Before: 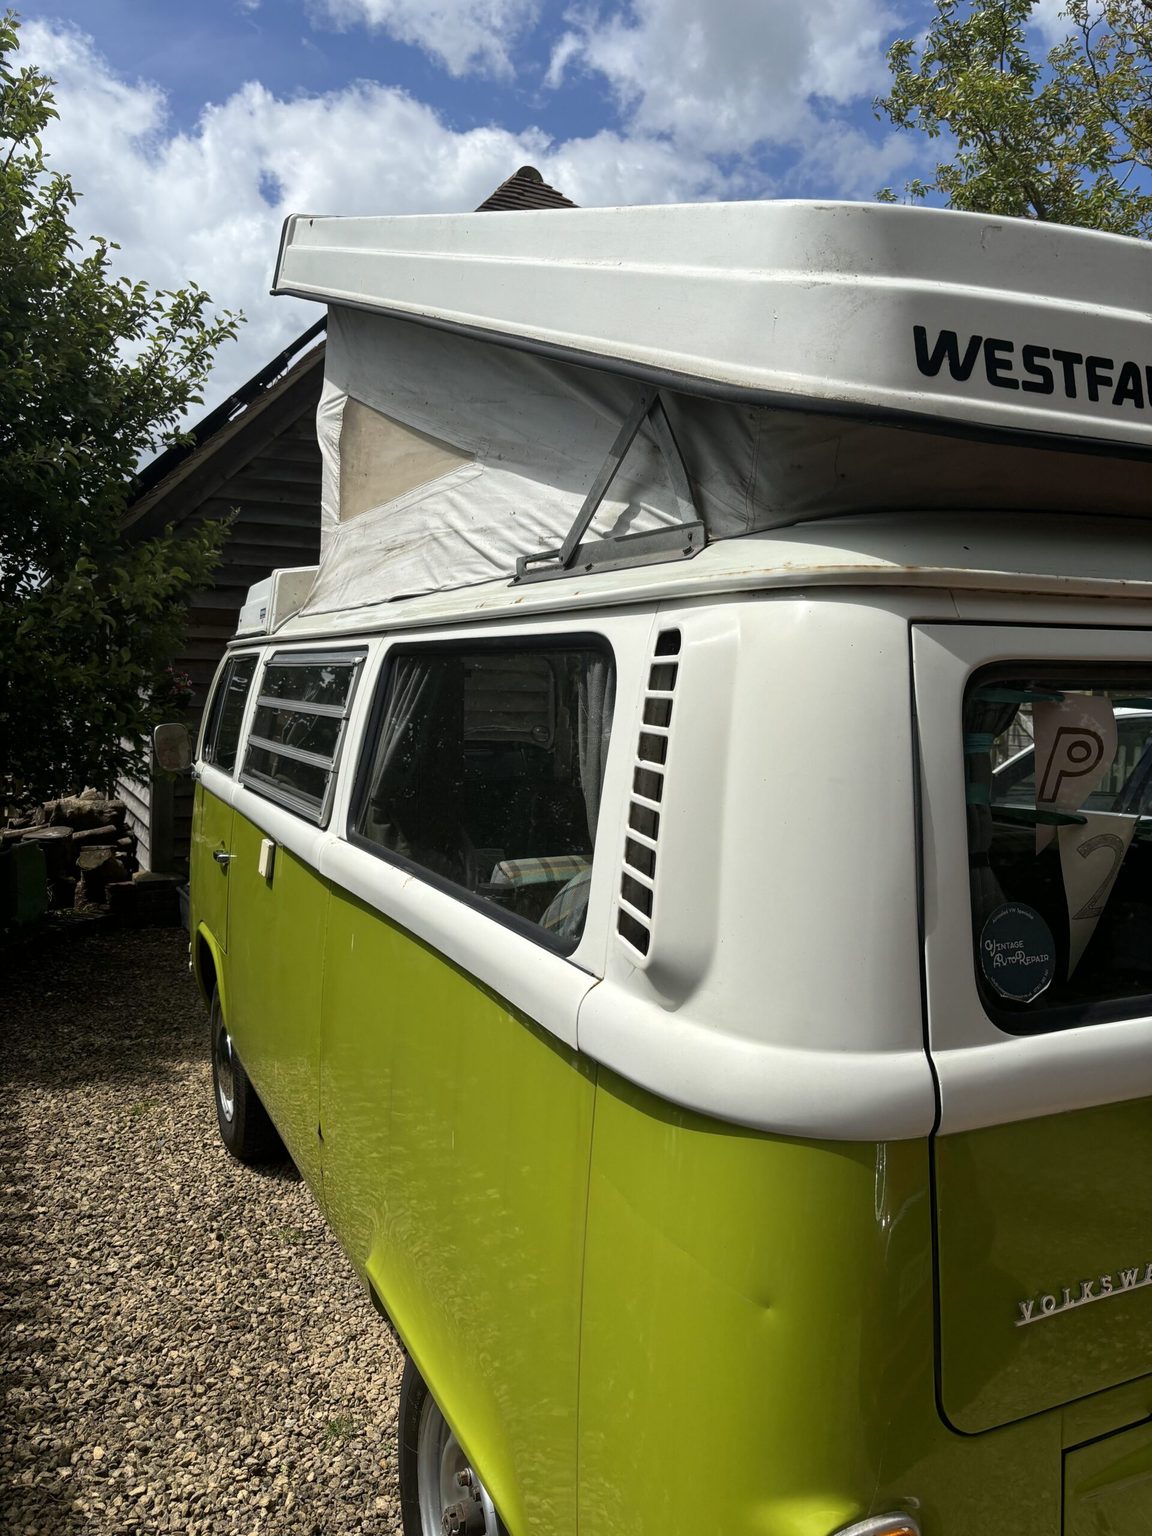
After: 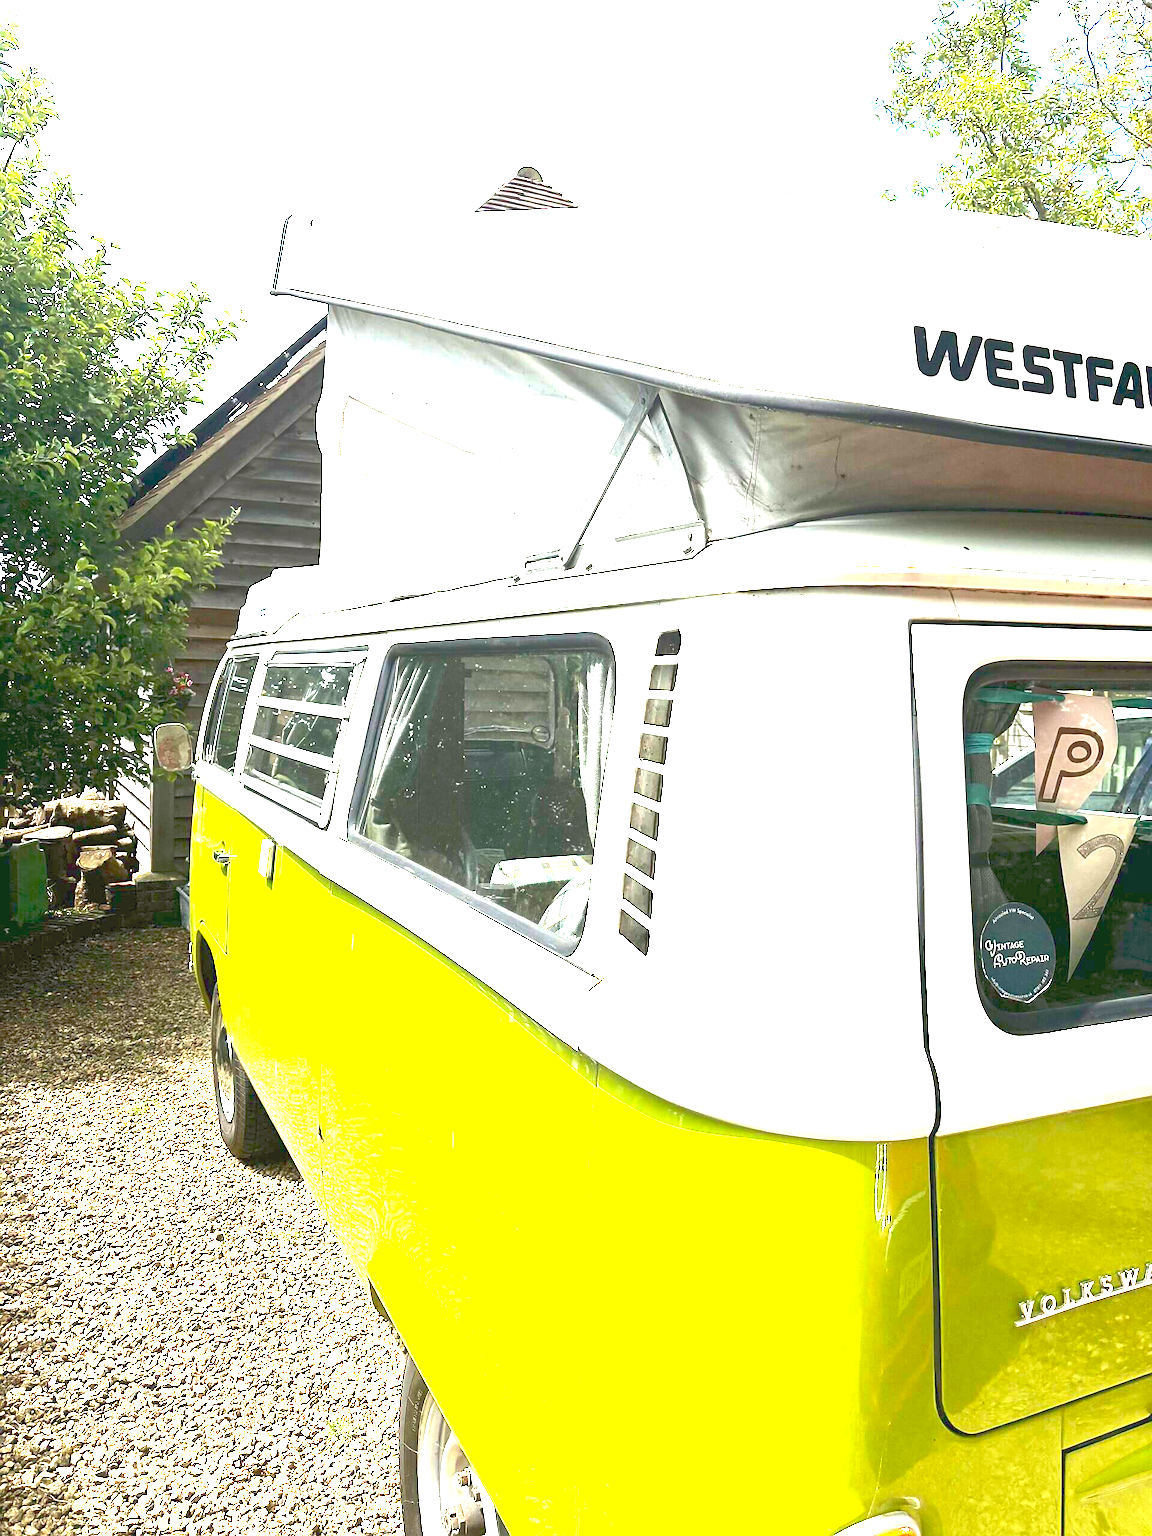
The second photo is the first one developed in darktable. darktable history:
rgb curve: curves: ch0 [(0, 0) (0.072, 0.166) (0.217, 0.293) (0.414, 0.42) (1, 1)], compensate middle gray true, preserve colors basic power
sharpen: radius 1.559, amount 0.373, threshold 1.271
exposure: black level correction 0, exposure 4 EV, compensate exposure bias true, compensate highlight preservation false
